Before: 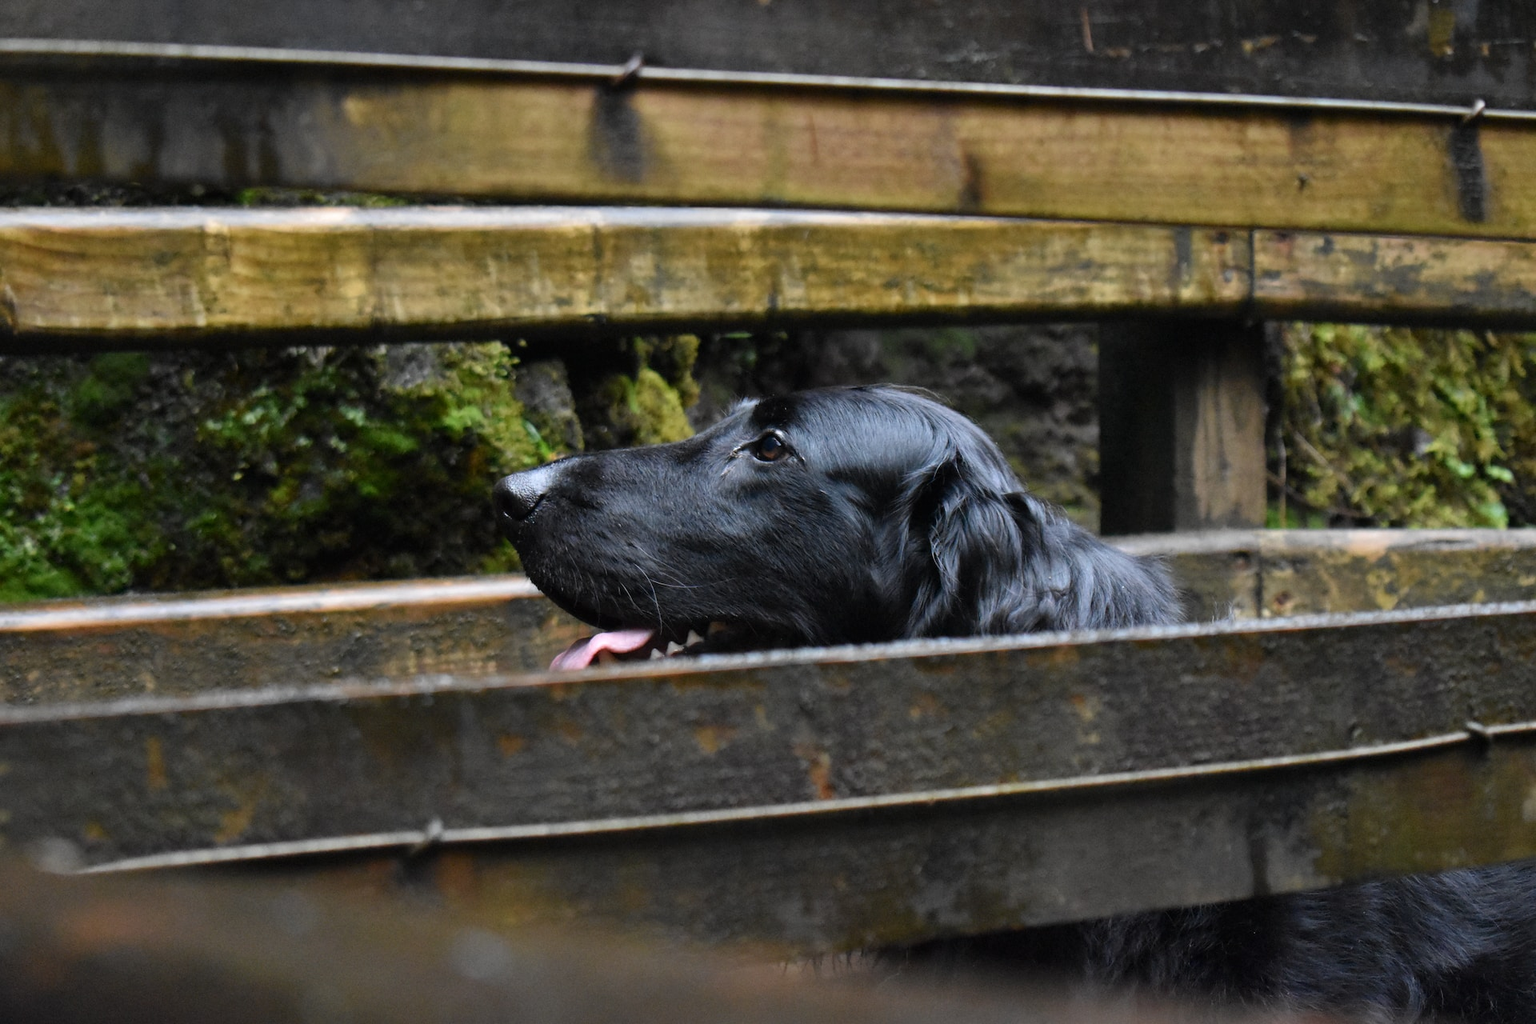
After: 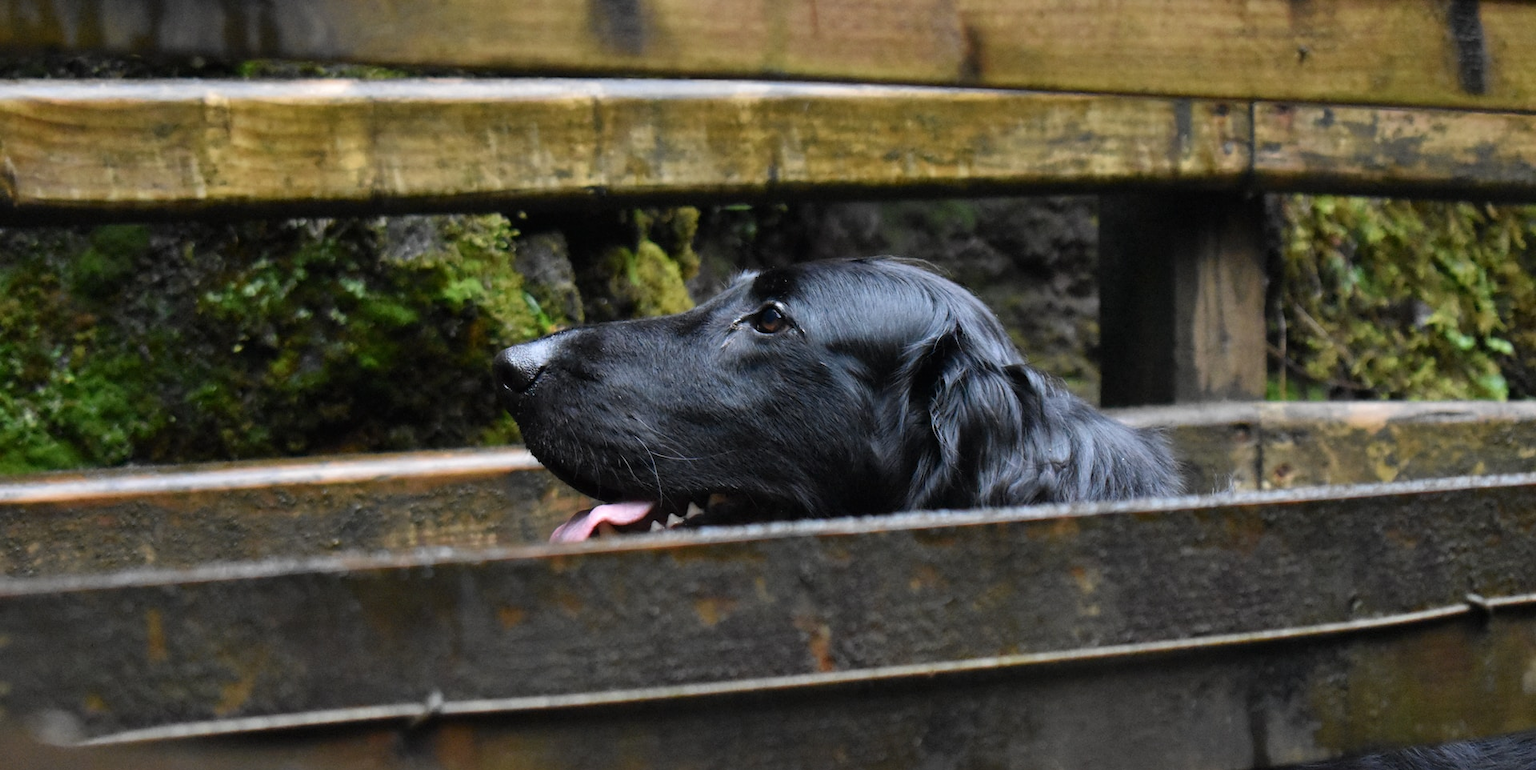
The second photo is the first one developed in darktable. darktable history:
crop and rotate: top 12.537%, bottom 12.197%
